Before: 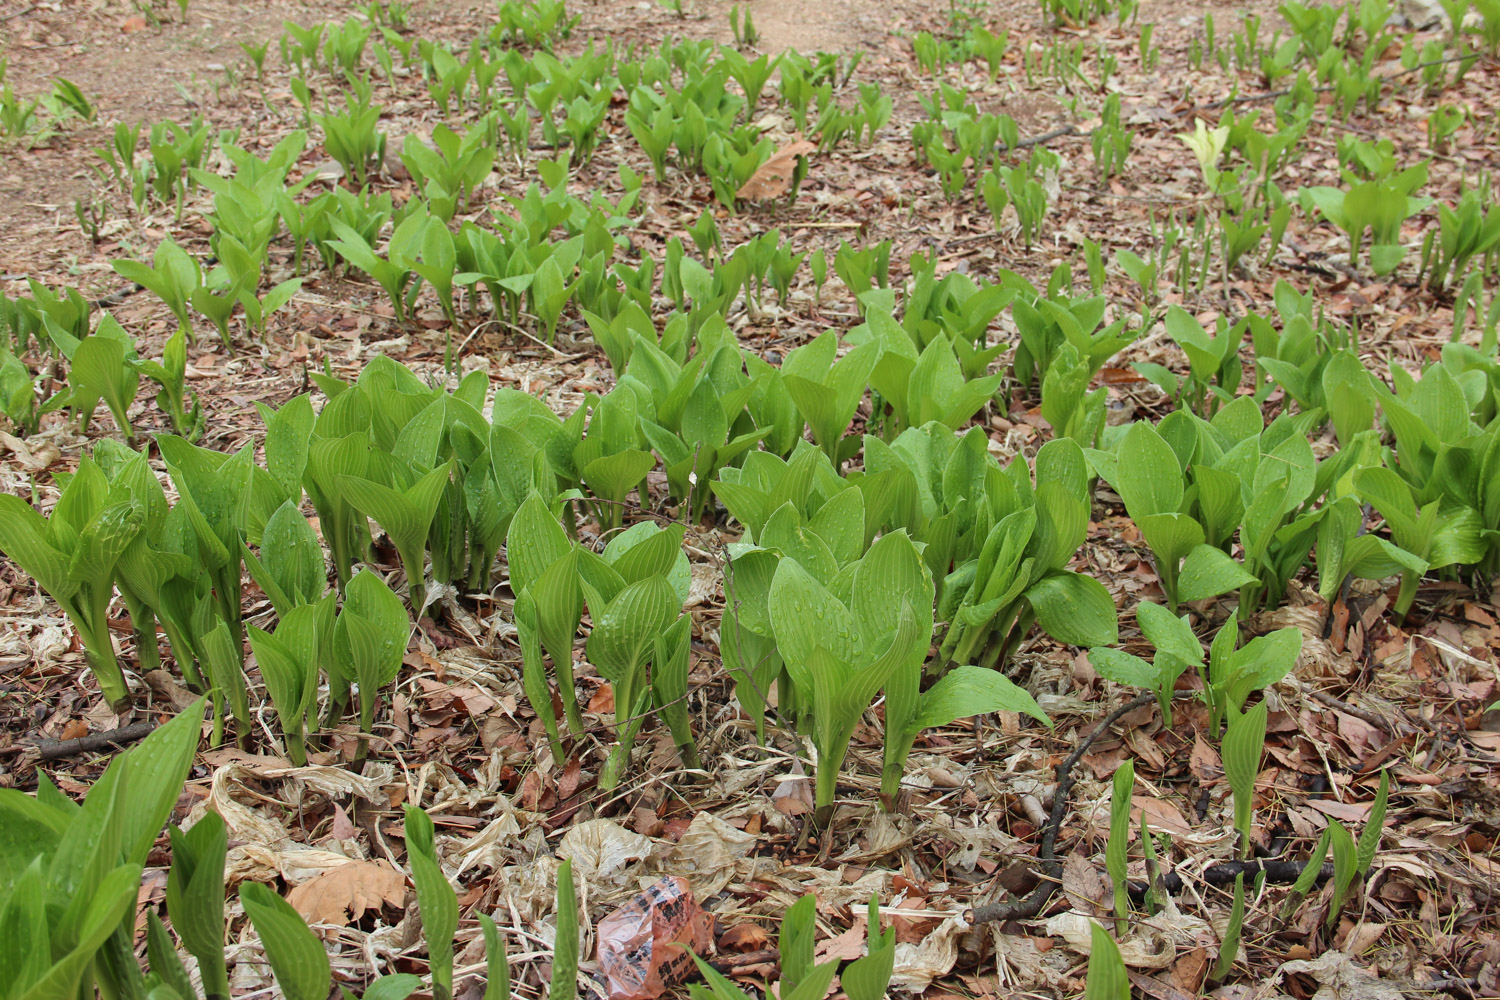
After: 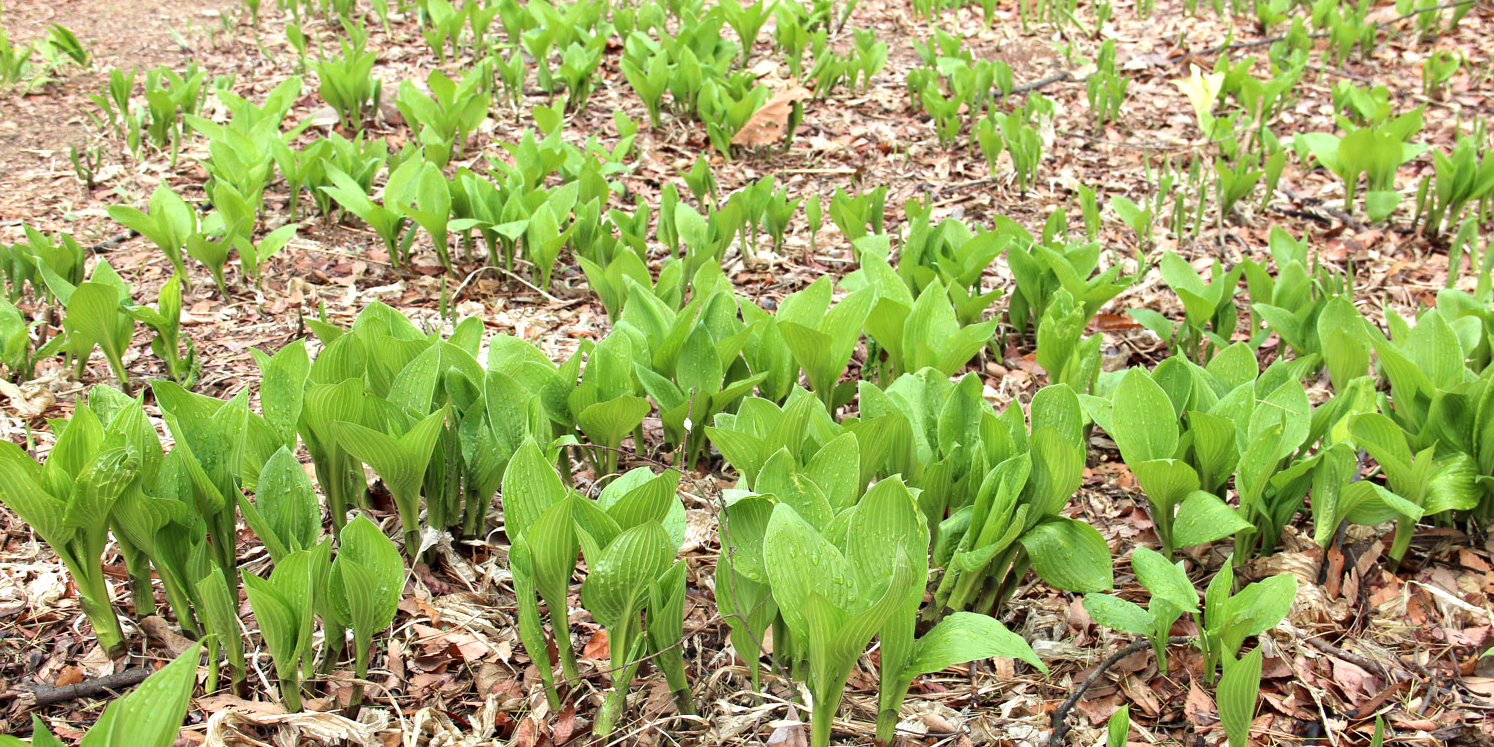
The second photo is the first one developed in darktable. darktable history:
crop: left 0.345%, top 5.488%, bottom 19.809%
exposure: exposure 0.733 EV, compensate highlight preservation false
contrast equalizer: y [[0.6 ×6], [0.55 ×6], [0 ×6], [0 ×6], [0 ×6]], mix 0.283
